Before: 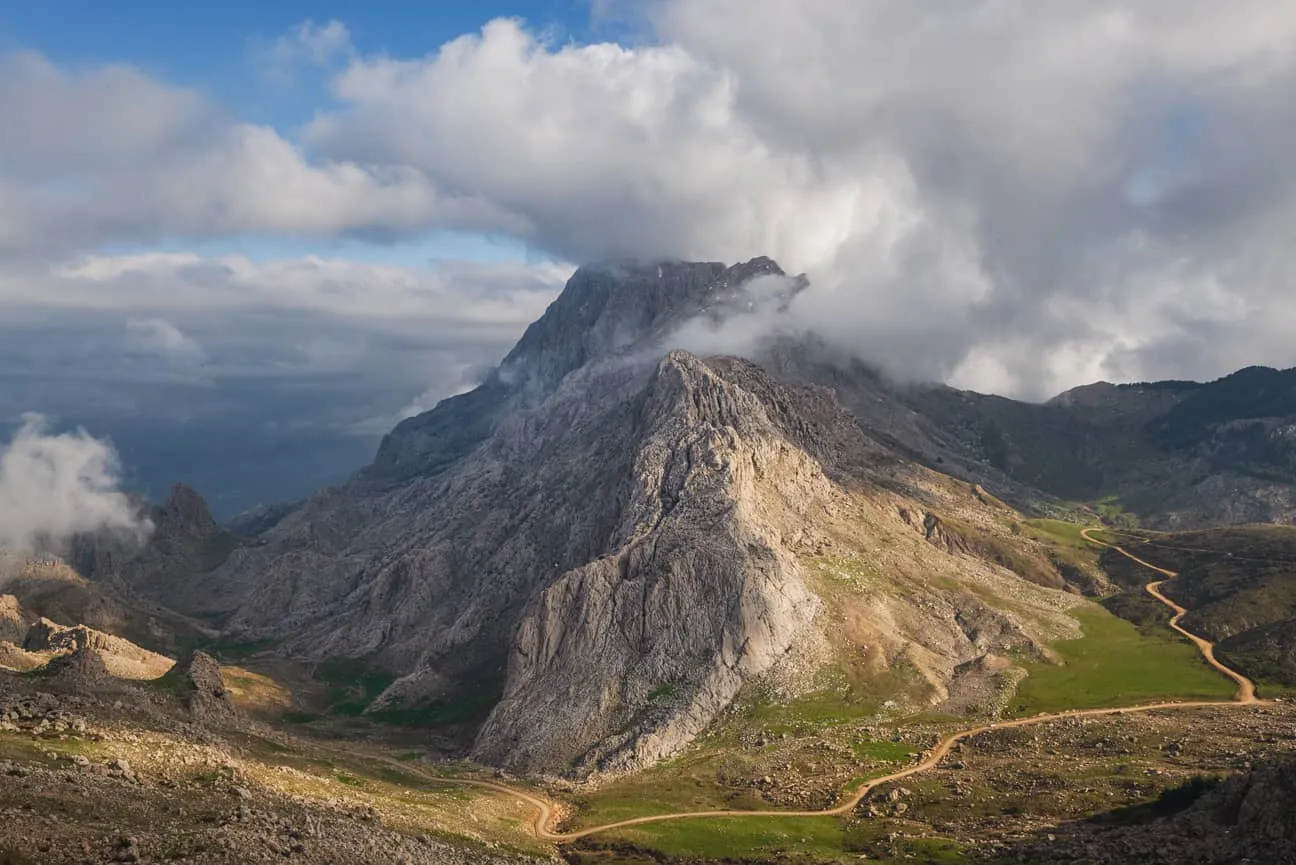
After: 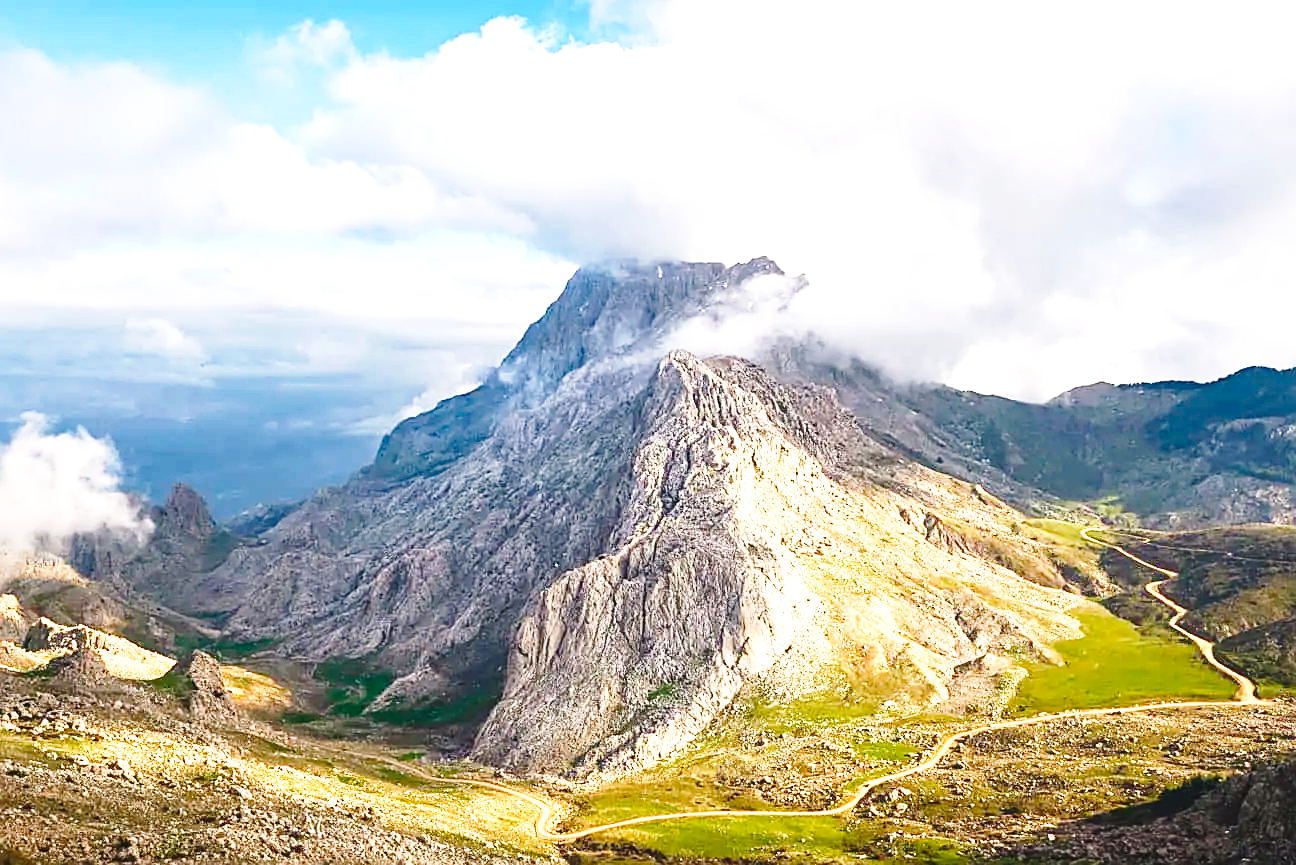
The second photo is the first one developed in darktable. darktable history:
exposure: black level correction 0, exposure 1 EV, compensate exposure bias true, compensate highlight preservation false
haze removal: compatibility mode true, adaptive false
sharpen: on, module defaults
color balance rgb: shadows lift › chroma 1%, shadows lift › hue 217.2°, power › hue 310.8°, highlights gain › chroma 1%, highlights gain › hue 54°, global offset › luminance 0.5%, global offset › hue 171.6°, perceptual saturation grading › global saturation 14.09%, perceptual saturation grading › highlights -25%, perceptual saturation grading › shadows 30%, perceptual brilliance grading › highlights 13.42%, perceptual brilliance grading › mid-tones 8.05%, perceptual brilliance grading › shadows -17.45%, global vibrance 25%
base curve: curves: ch0 [(0, 0) (0.028, 0.03) (0.121, 0.232) (0.46, 0.748) (0.859, 0.968) (1, 1)], preserve colors none
